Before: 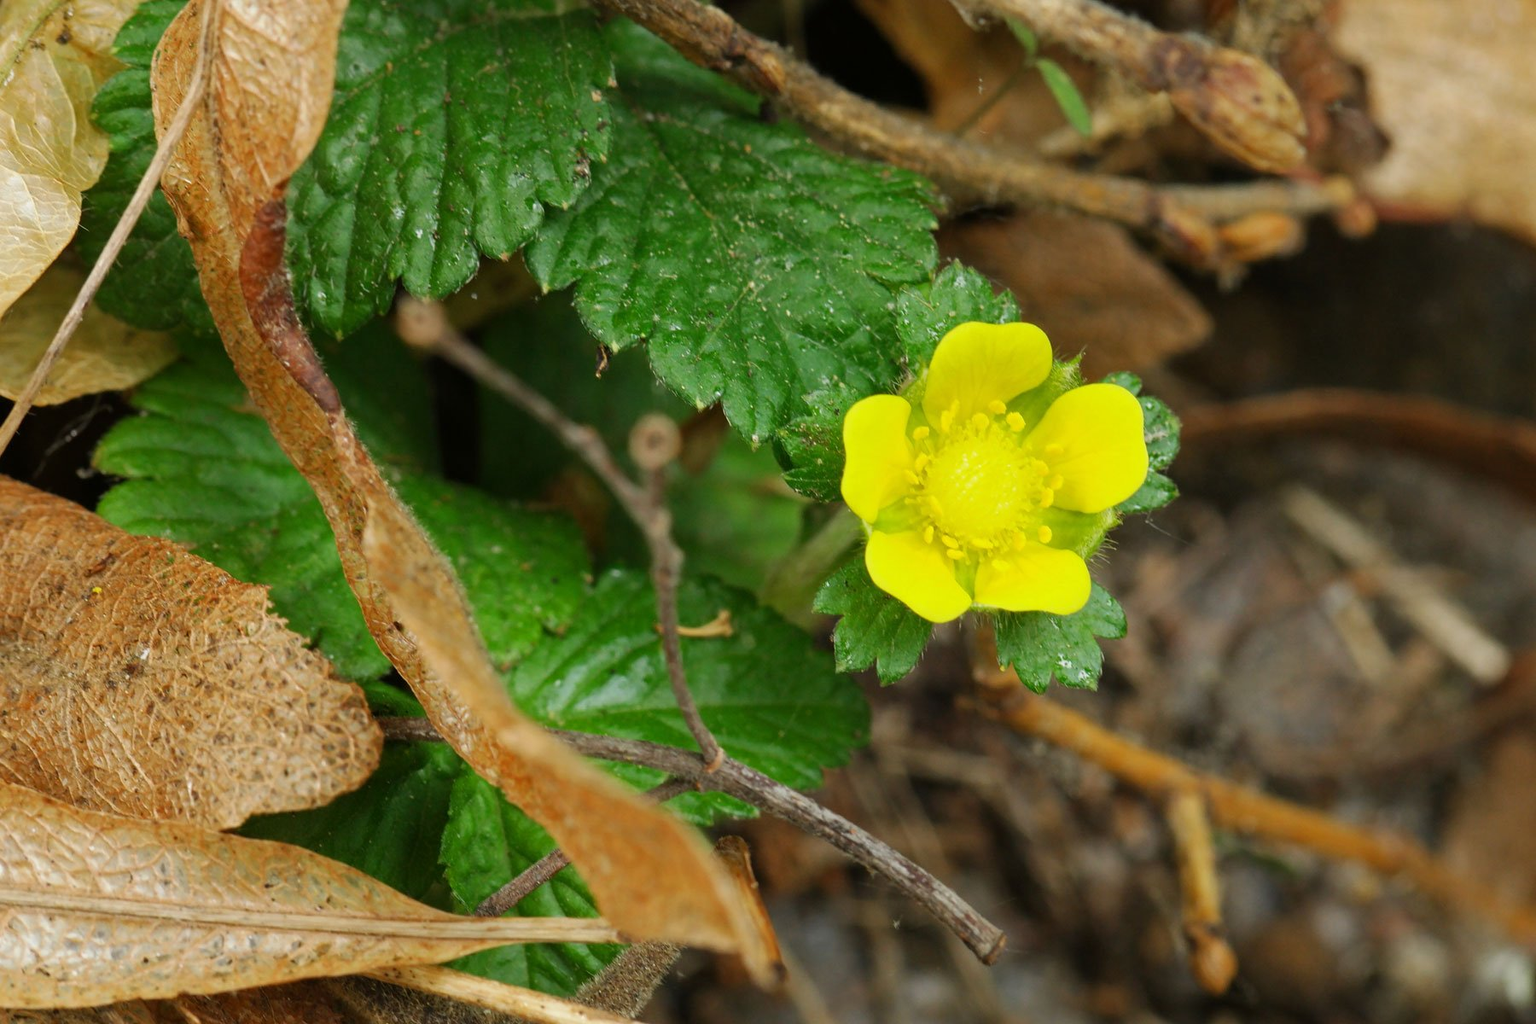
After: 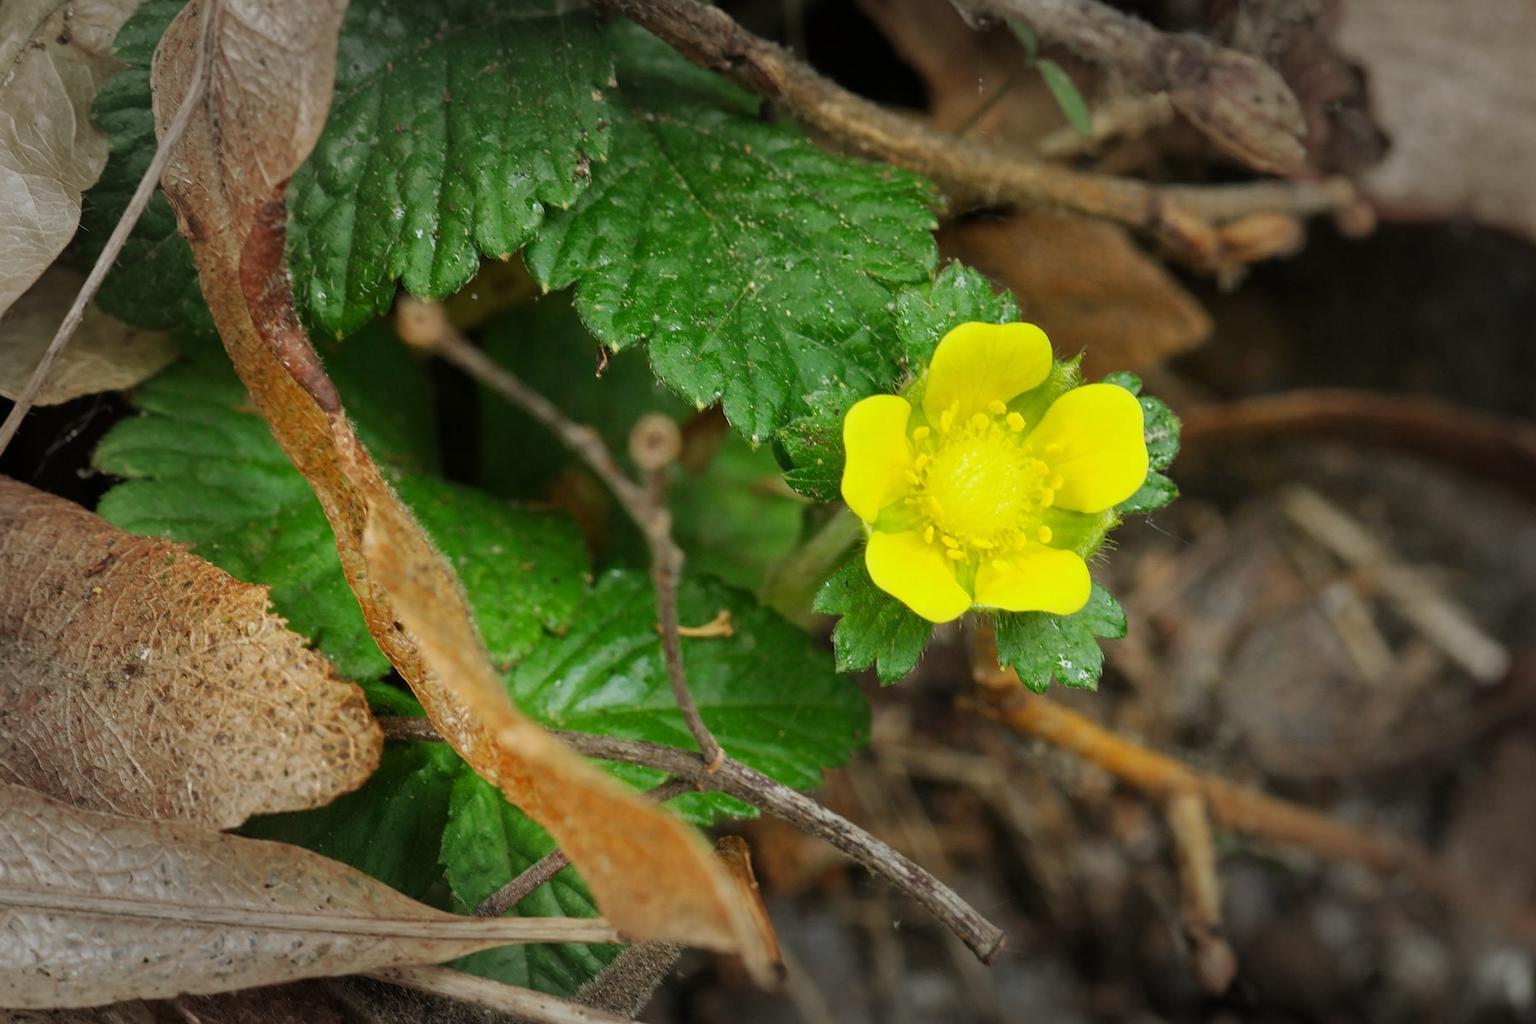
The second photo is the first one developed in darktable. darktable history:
vignetting: fall-off start 66.33%, fall-off radius 39.67%, automatic ratio true, width/height ratio 0.677
